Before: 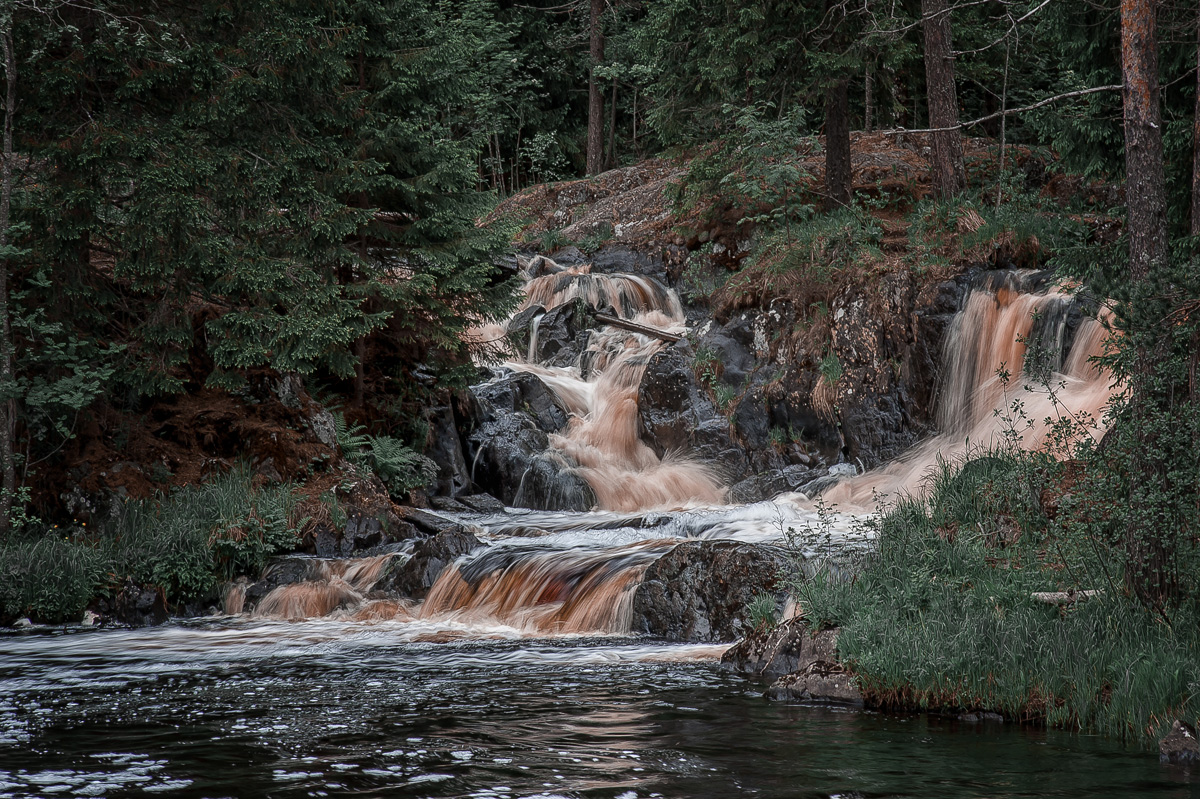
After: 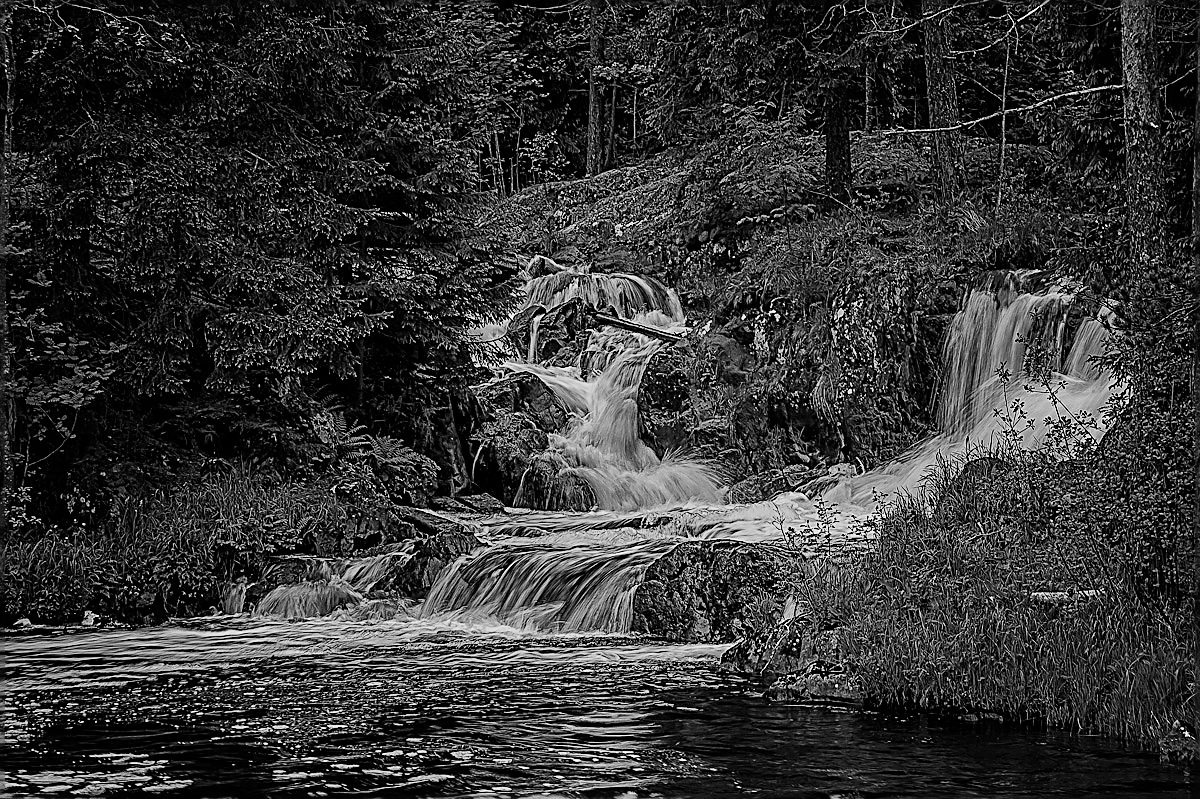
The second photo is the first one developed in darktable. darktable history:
filmic rgb: black relative exposure -7.65 EV, white relative exposure 4.56 EV, threshold 2.96 EV, hardness 3.61, contrast 1.053, enable highlight reconstruction true
sharpen: amount 2
color zones: curves: ch0 [(0.002, 0.593) (0.143, 0.417) (0.285, 0.541) (0.455, 0.289) (0.608, 0.327) (0.727, 0.283) (0.869, 0.571) (1, 0.603)]; ch1 [(0, 0) (0.143, 0) (0.286, 0) (0.429, 0) (0.571, 0) (0.714, 0) (0.857, 0)], mix 24.94%
